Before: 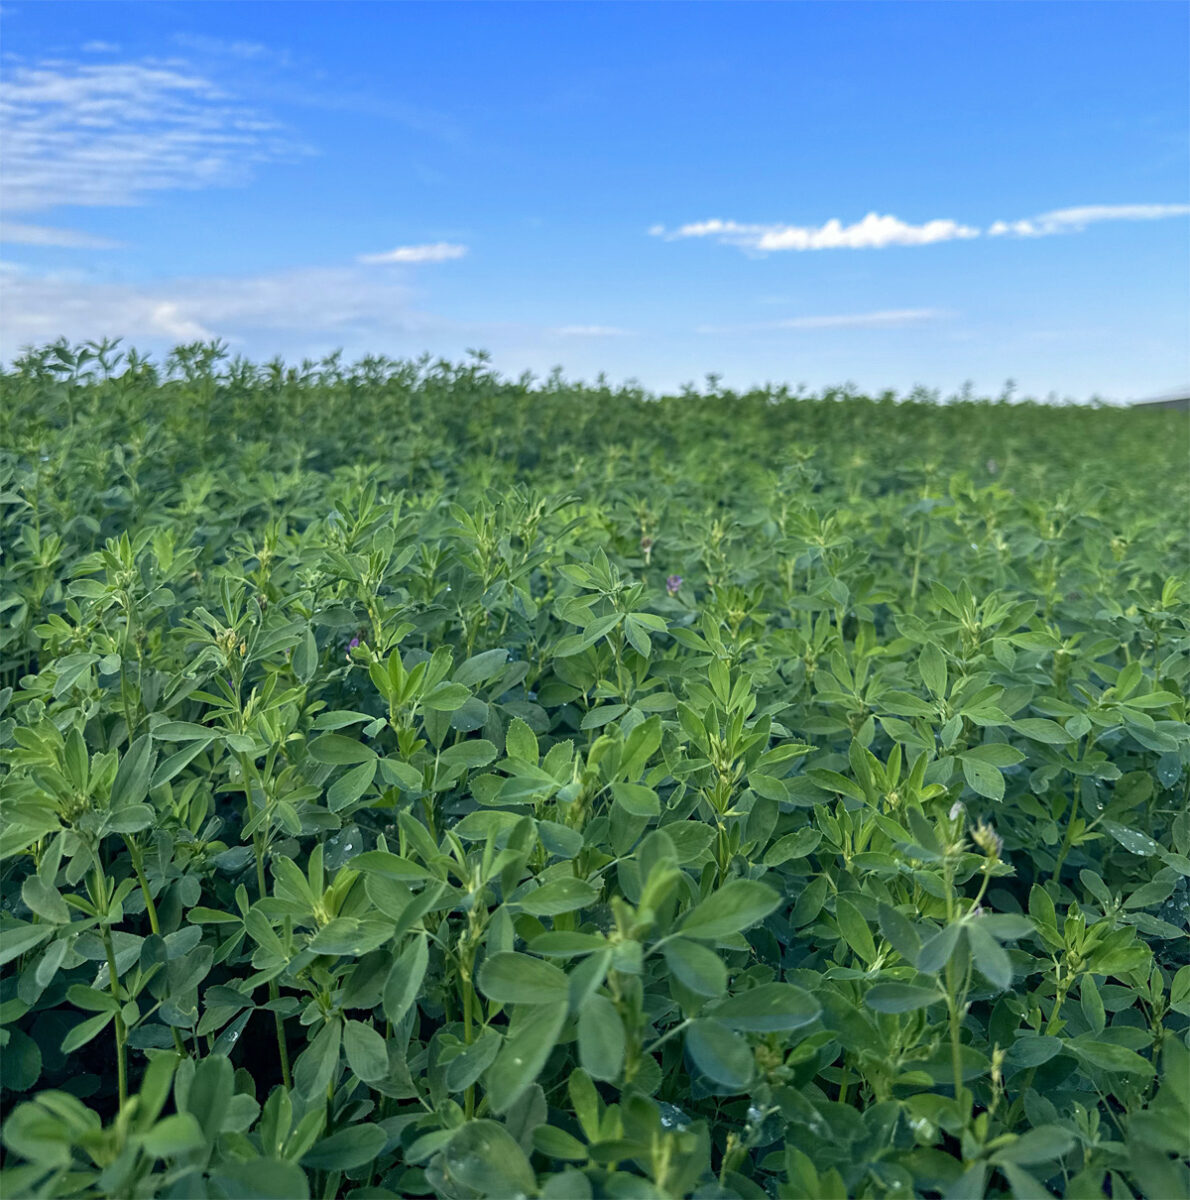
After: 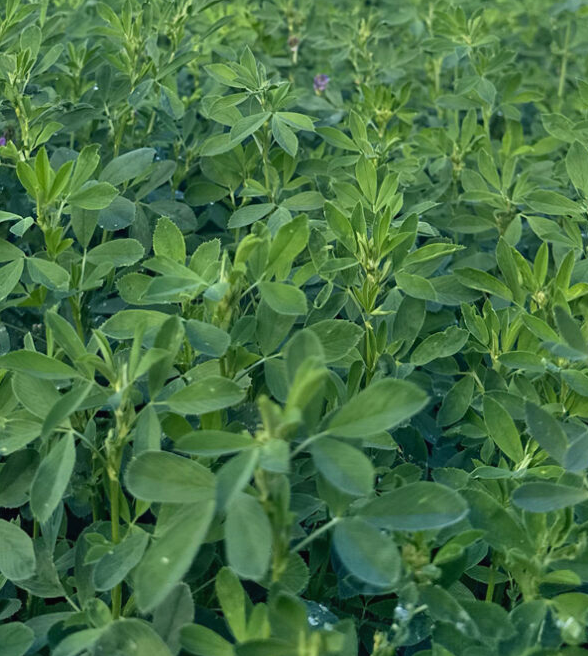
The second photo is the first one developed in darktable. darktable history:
crop: left 29.672%, top 41.786%, right 20.851%, bottom 3.487%
shadows and highlights: shadows 60, soften with gaussian
contrast brightness saturation: contrast -0.02, brightness -0.01, saturation 0.03
